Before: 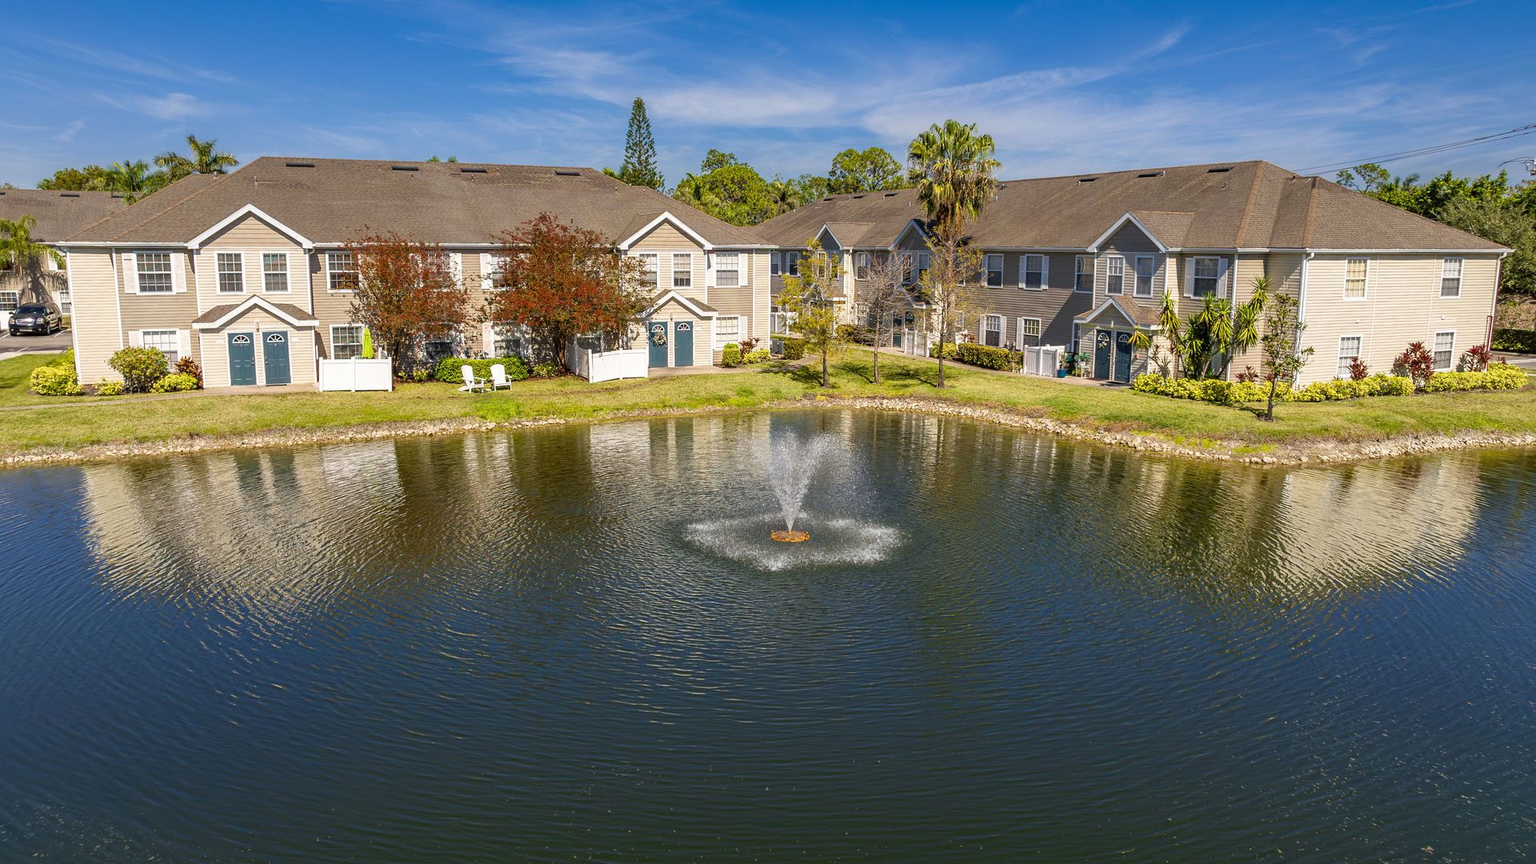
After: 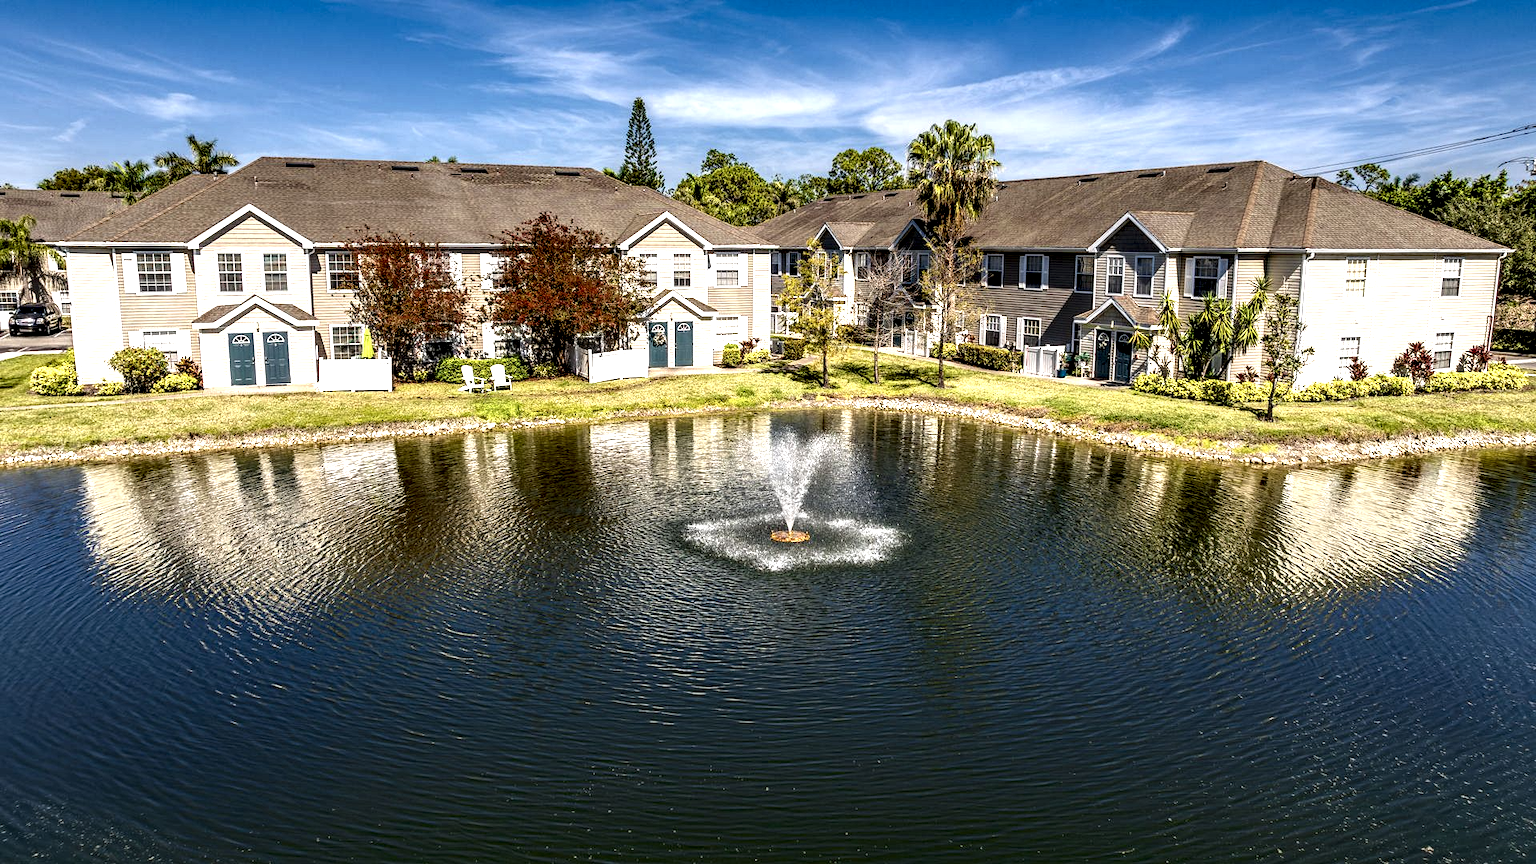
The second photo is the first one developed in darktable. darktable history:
local contrast: shadows 188%, detail 227%
